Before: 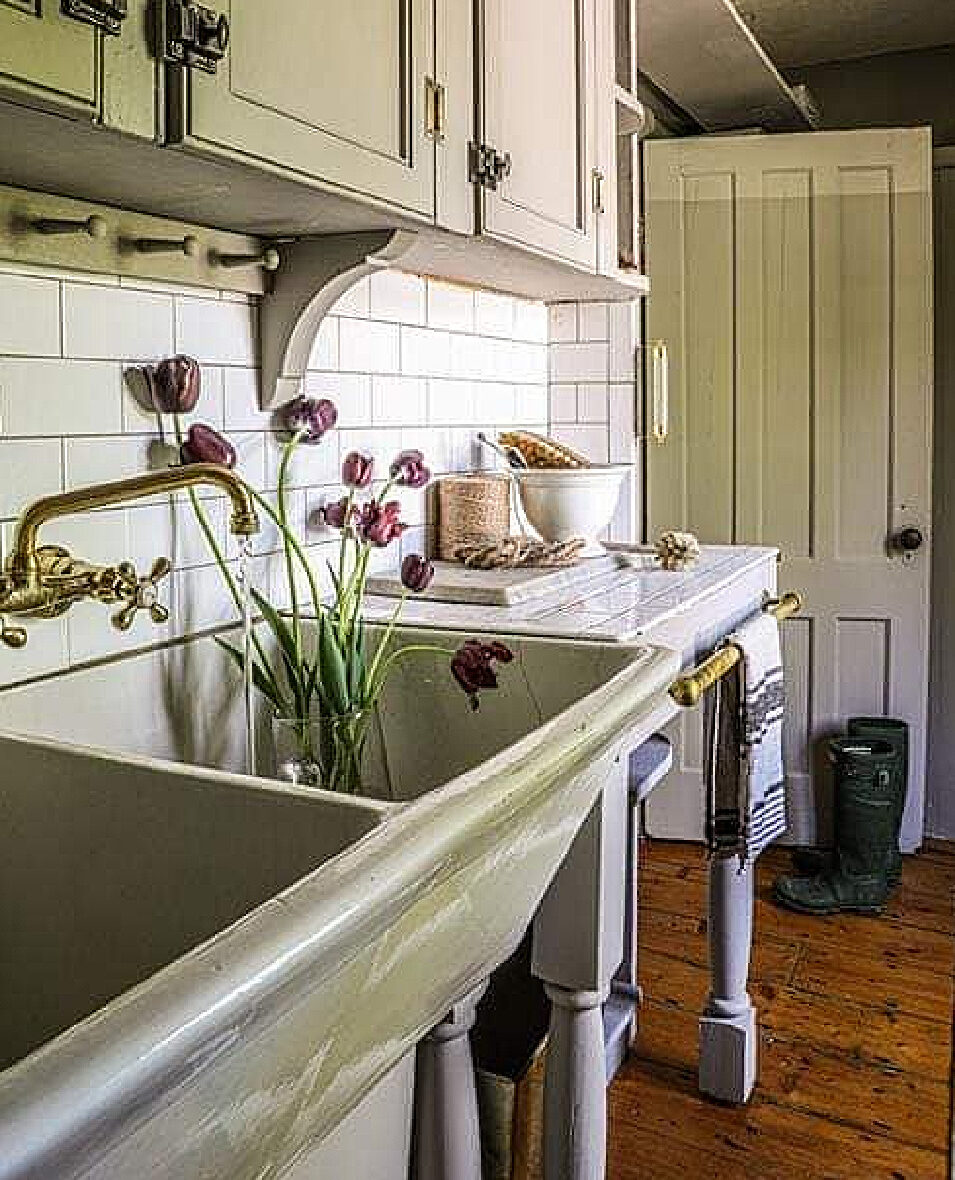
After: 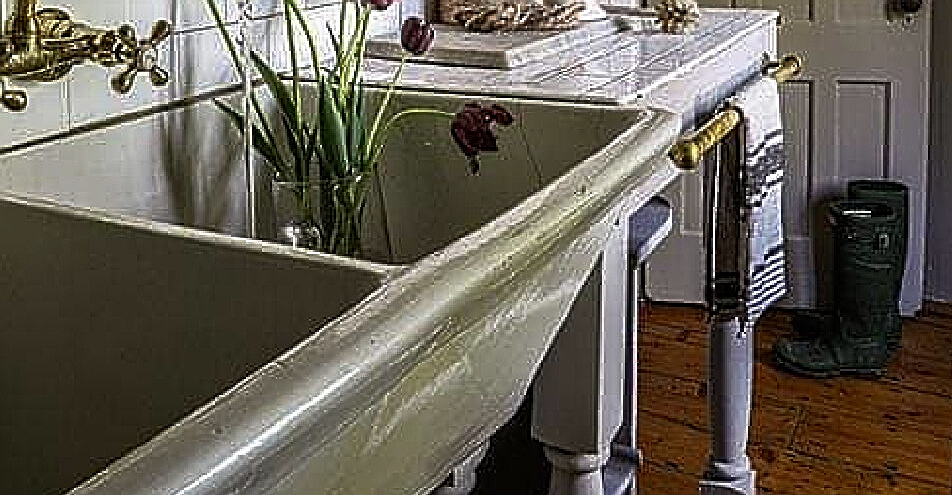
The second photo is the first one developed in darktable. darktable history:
crop: top 45.551%, bottom 12.262%
rgb curve: curves: ch0 [(0, 0) (0.415, 0.237) (1, 1)]
sharpen: on, module defaults
